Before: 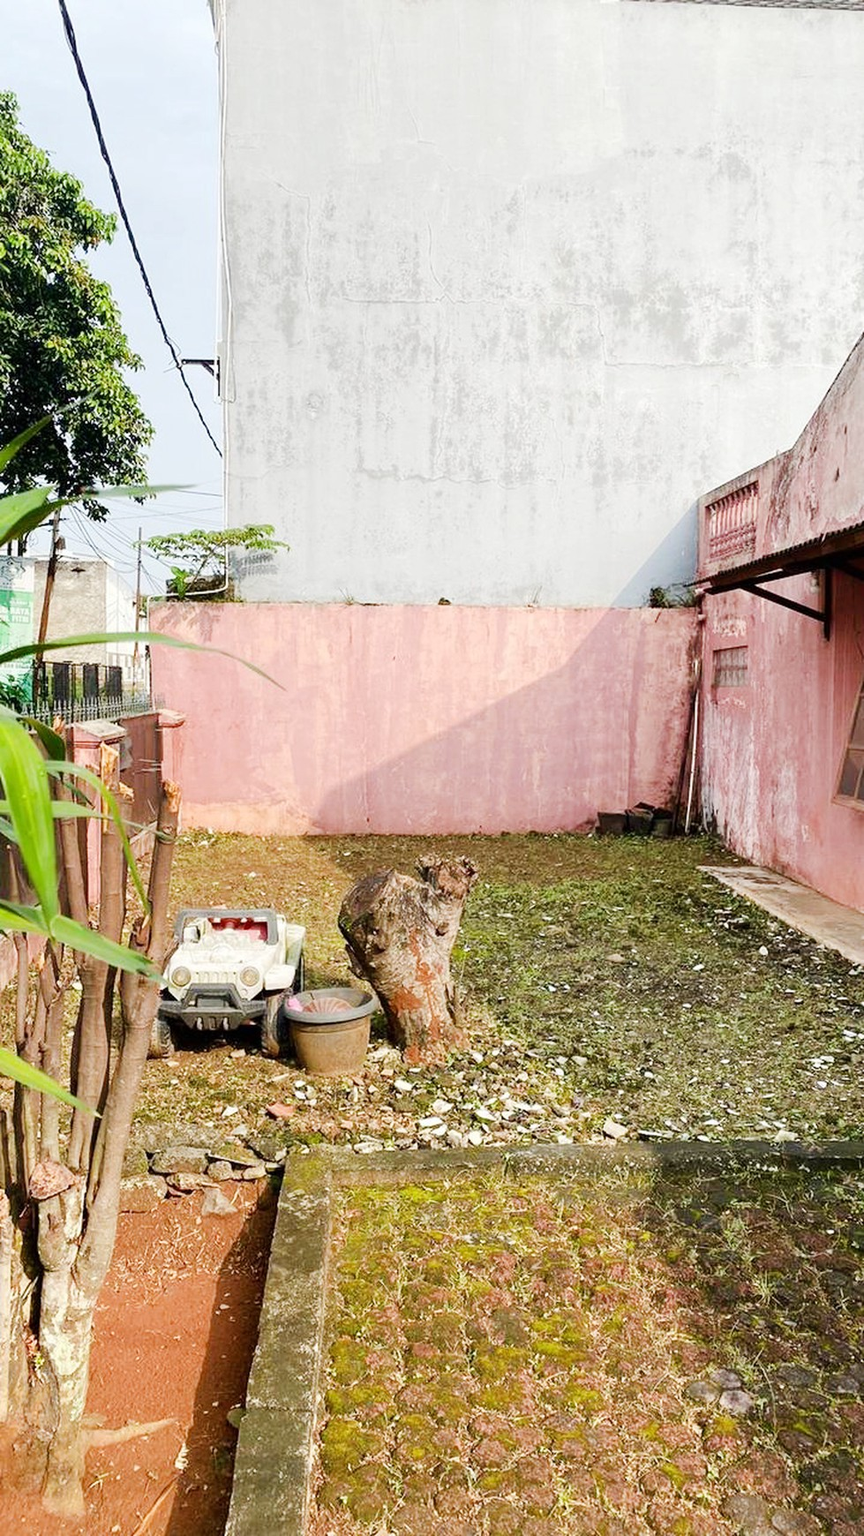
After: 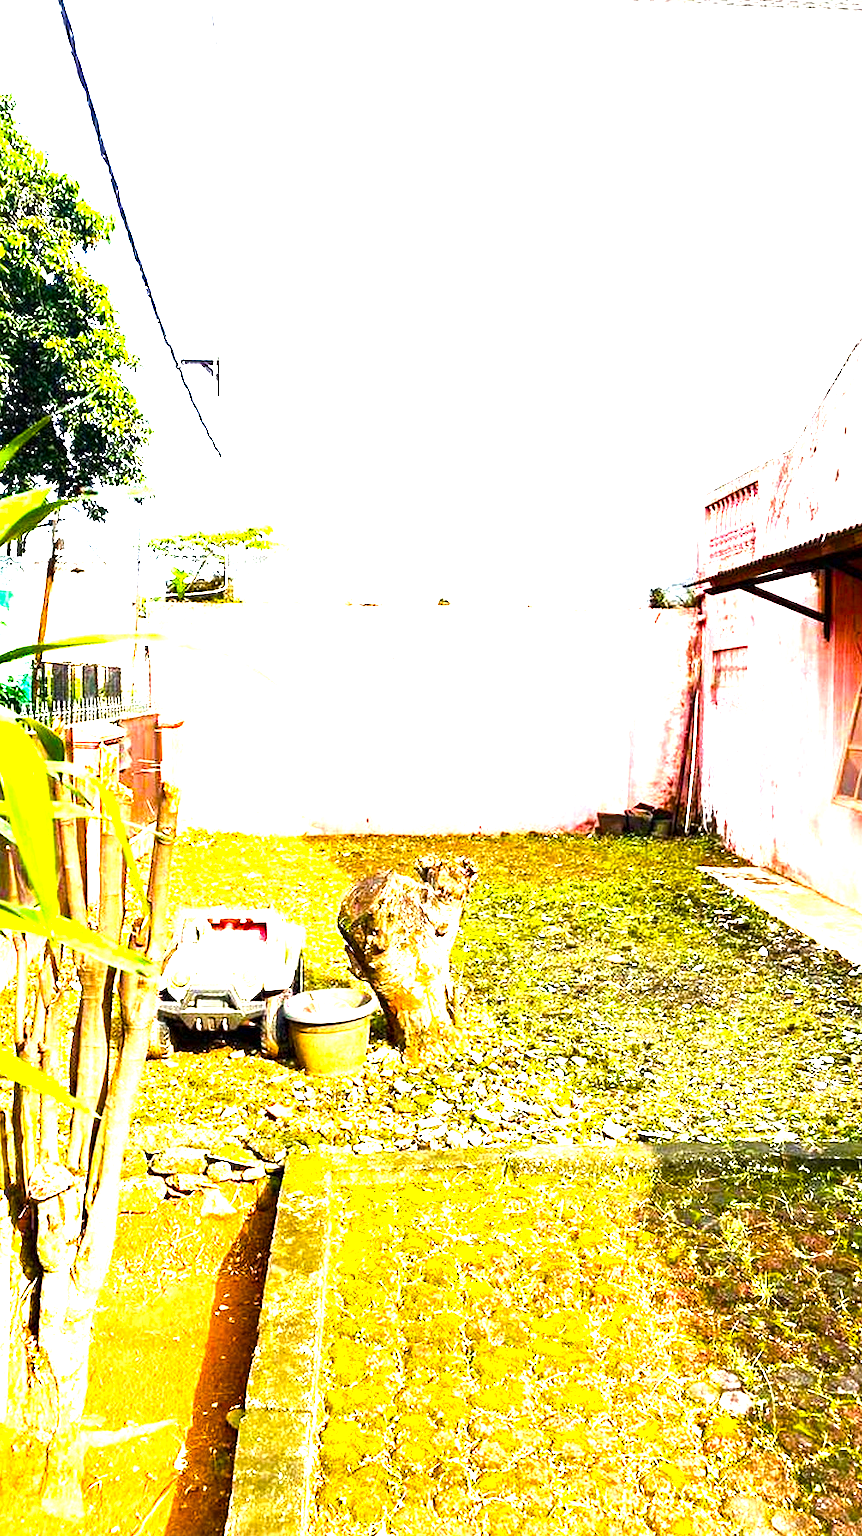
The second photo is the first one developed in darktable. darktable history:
crop and rotate: left 0.126%
exposure: black level correction 0, exposure 1.6 EV, compensate exposure bias true, compensate highlight preservation false
color balance rgb: linear chroma grading › global chroma 9%, perceptual saturation grading › global saturation 36%, perceptual saturation grading › shadows 35%, perceptual brilliance grading › global brilliance 15%, perceptual brilliance grading › shadows -35%, global vibrance 15%
local contrast: highlights 100%, shadows 100%, detail 120%, midtone range 0.2
